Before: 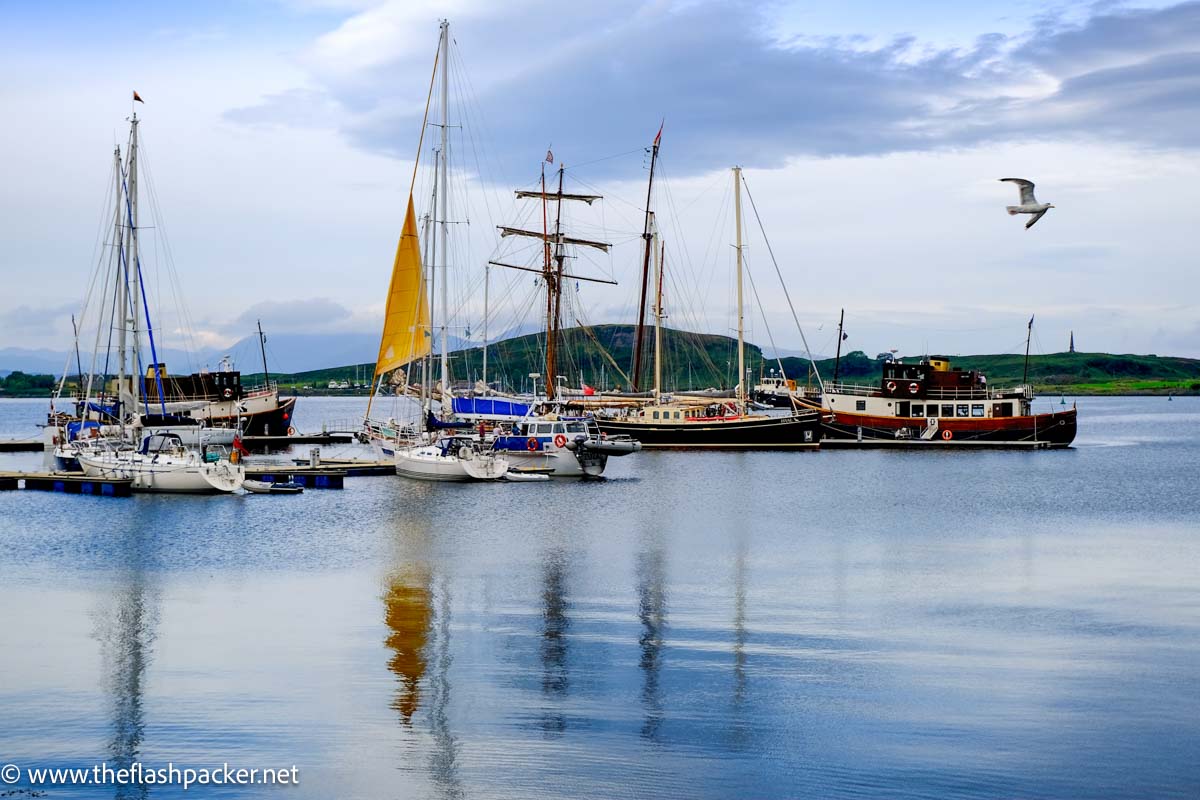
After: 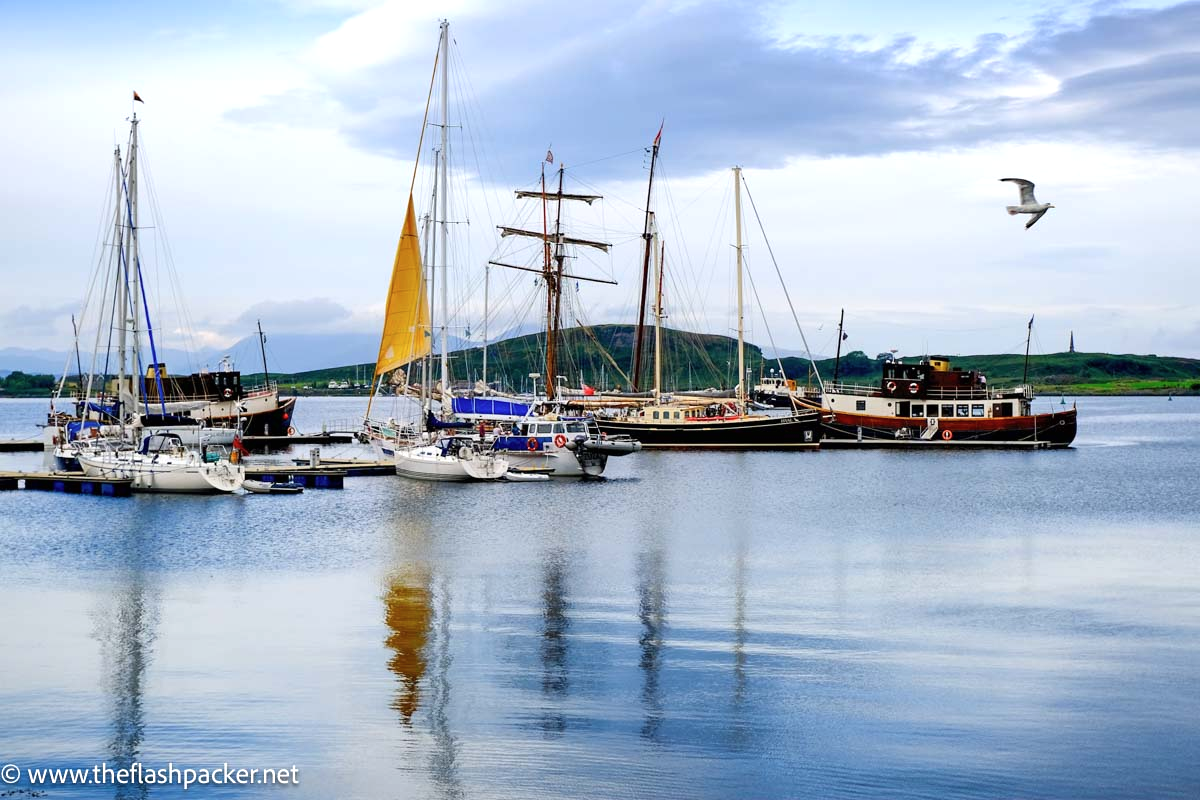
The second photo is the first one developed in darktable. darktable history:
contrast brightness saturation: saturation -0.066
exposure: black level correction 0, exposure 0.302 EV, compensate exposure bias true, compensate highlight preservation false
